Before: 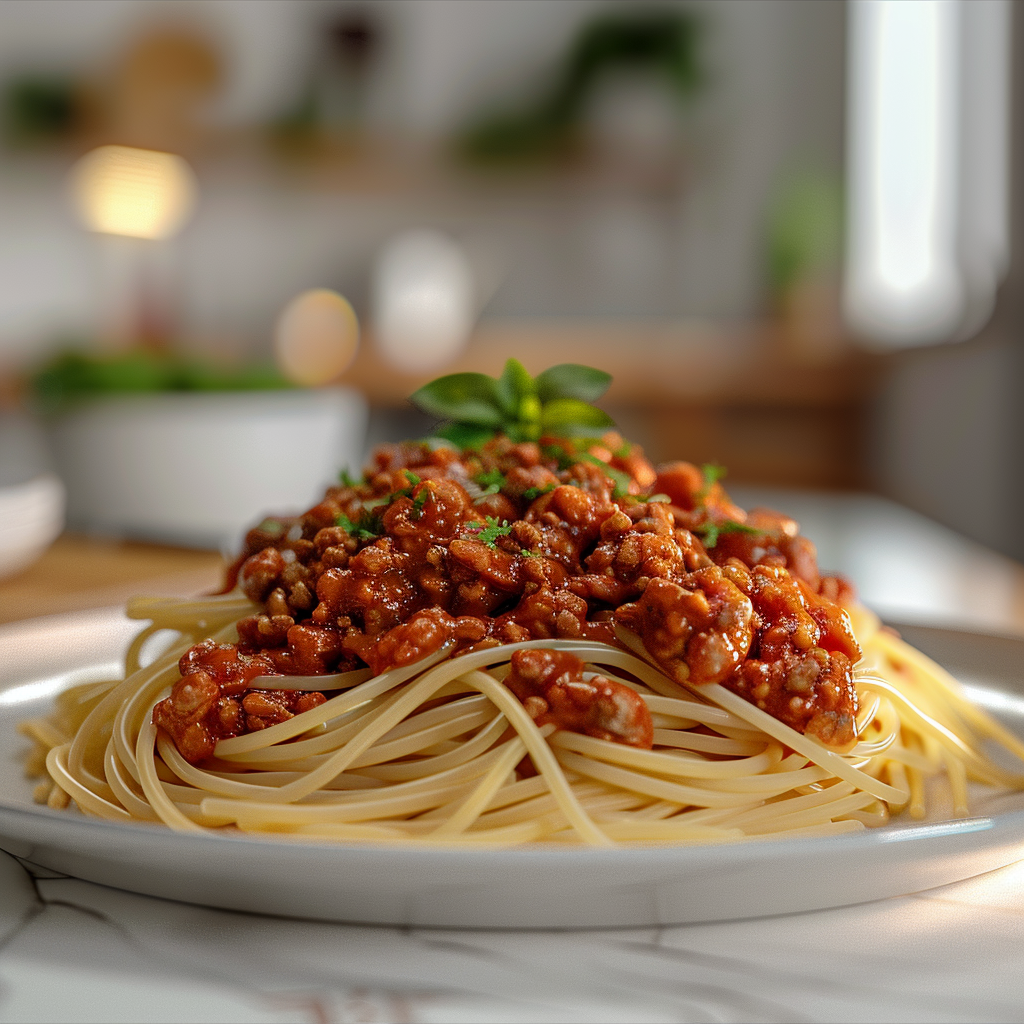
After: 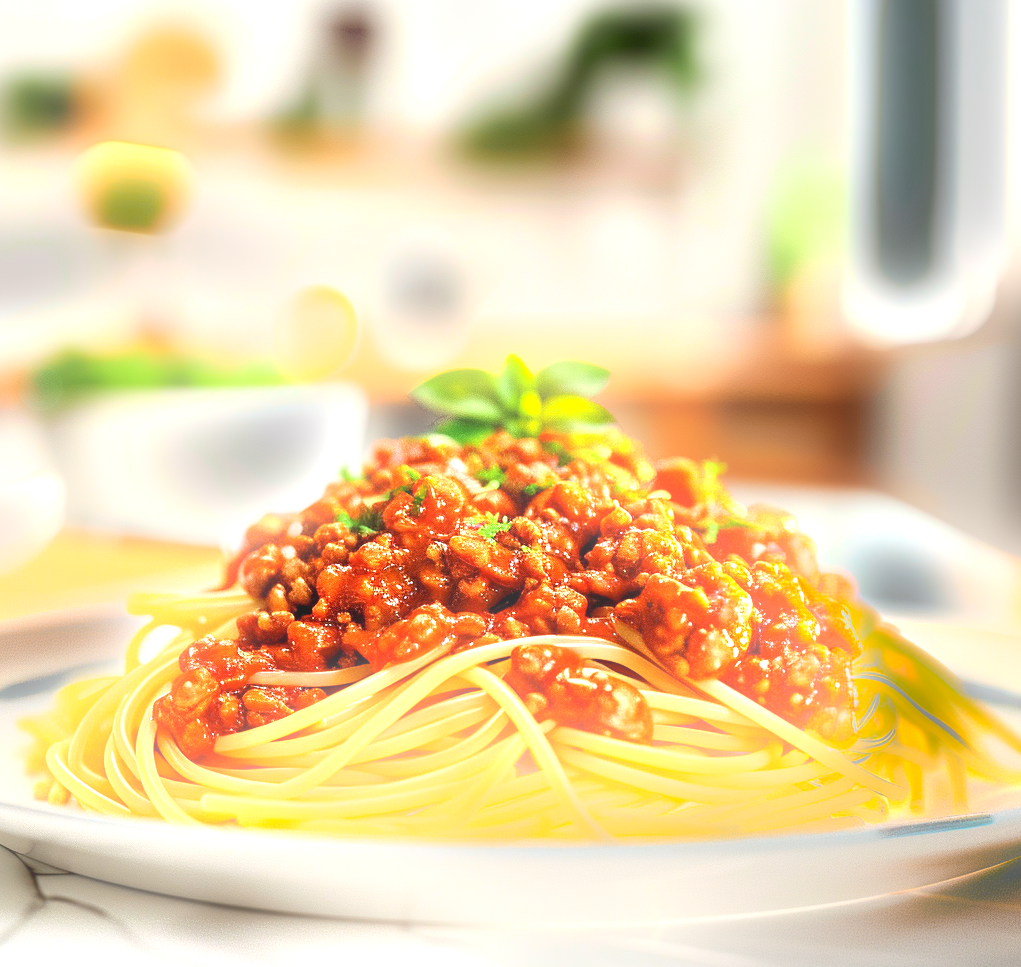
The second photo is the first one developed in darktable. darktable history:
tone equalizer: on, module defaults
crop: top 0.448%, right 0.264%, bottom 5.045%
contrast brightness saturation: contrast 0.03, brightness -0.04
bloom: size 9%, threshold 100%, strength 7%
exposure: black level correction 0, exposure 2.327 EV, compensate exposure bias true, compensate highlight preservation false
